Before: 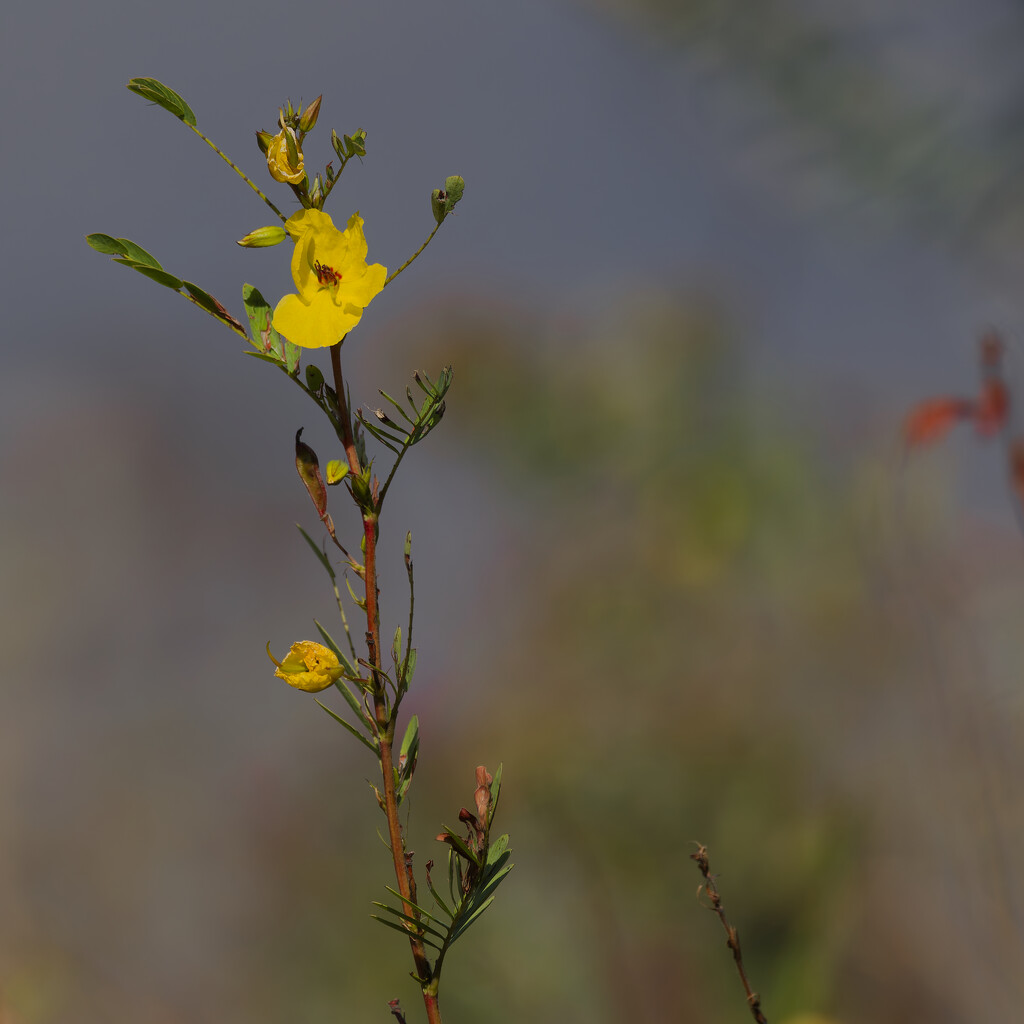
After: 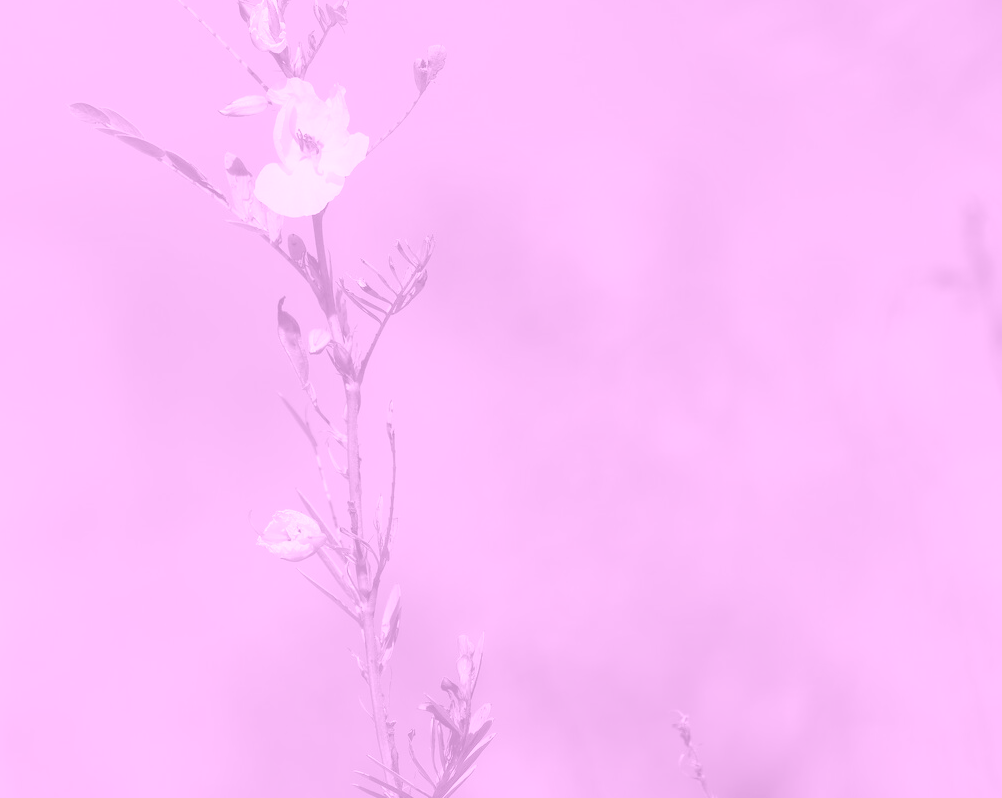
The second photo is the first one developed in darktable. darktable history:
crop and rotate: left 1.814%, top 12.818%, right 0.25%, bottom 9.225%
exposure: exposure 1.061 EV, compensate highlight preservation false
colorize: hue 331.2°, saturation 69%, source mix 30.28%, lightness 69.02%, version 1
